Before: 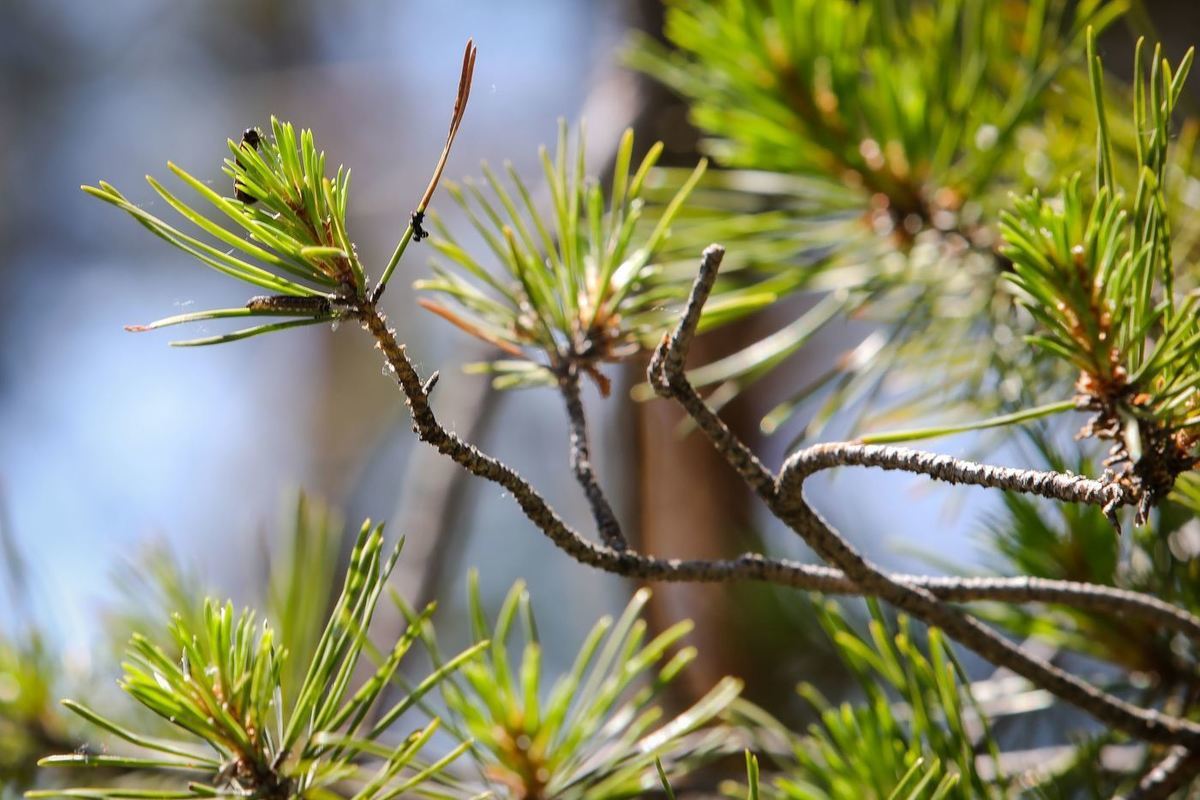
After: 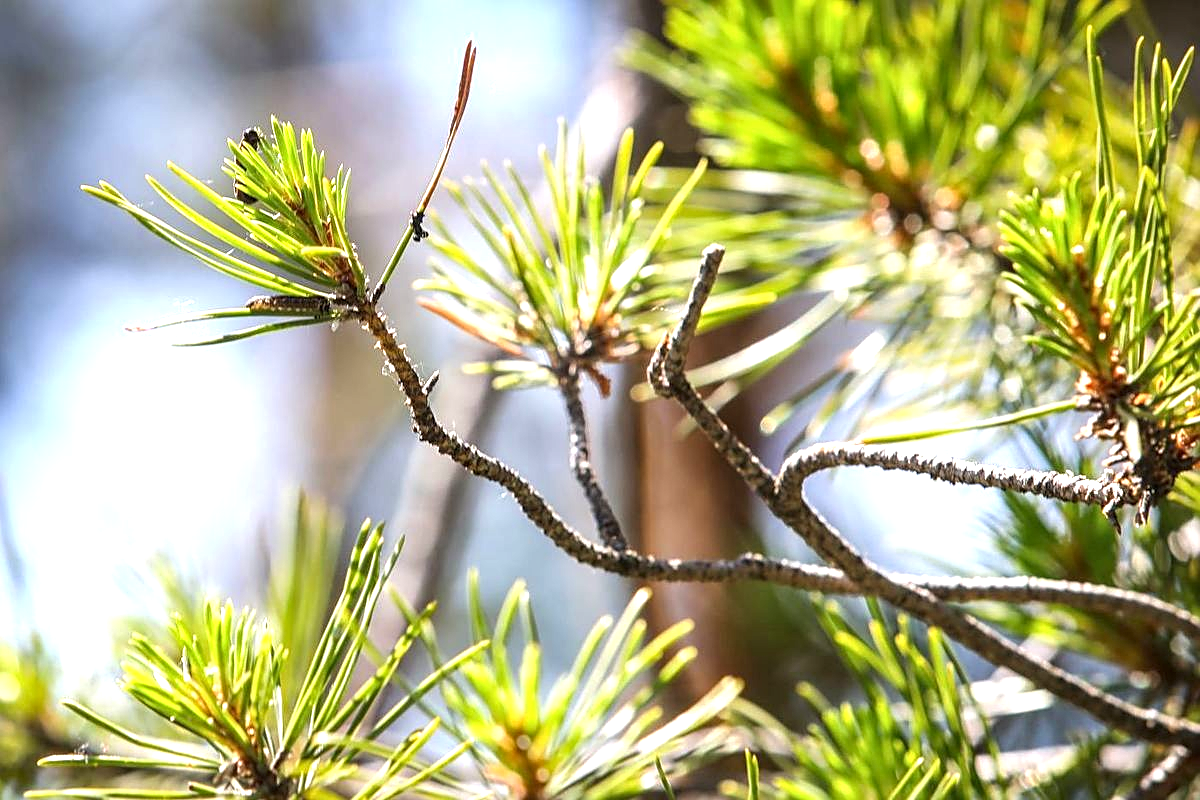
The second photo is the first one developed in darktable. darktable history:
sharpen: on, module defaults
exposure: black level correction 0, exposure 1 EV, compensate exposure bias true, compensate highlight preservation false
local contrast: on, module defaults
